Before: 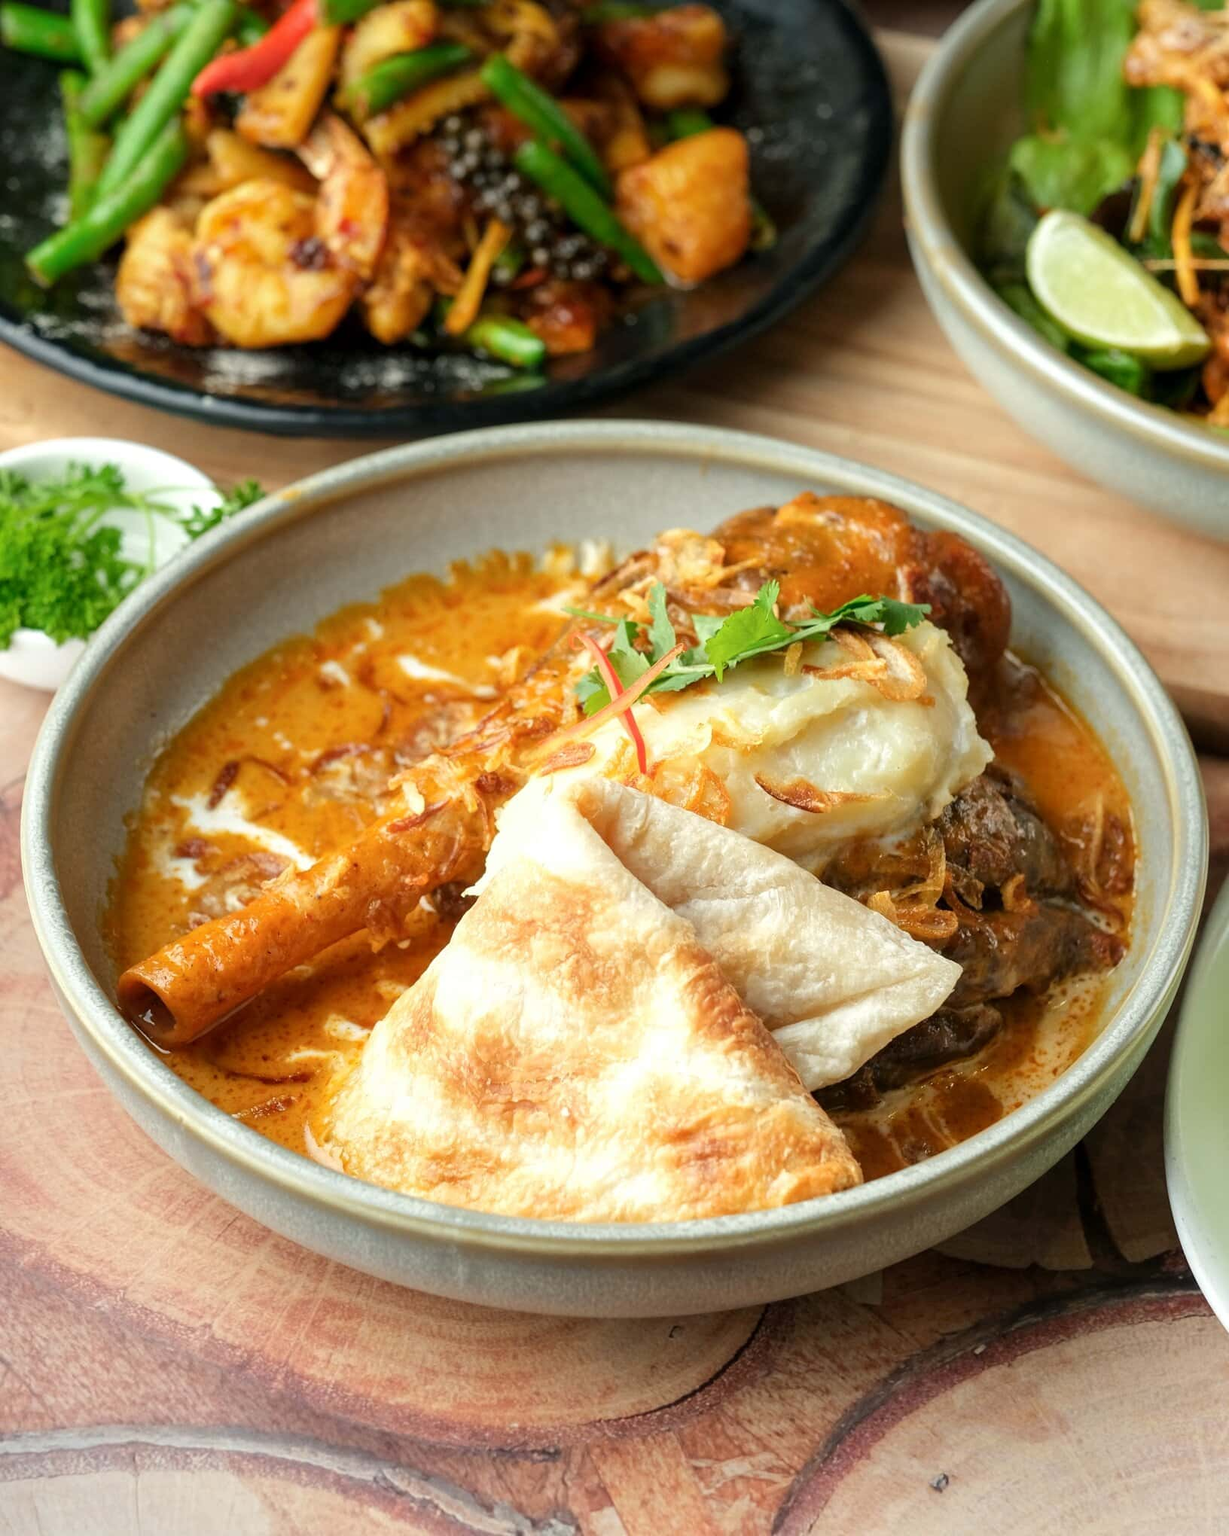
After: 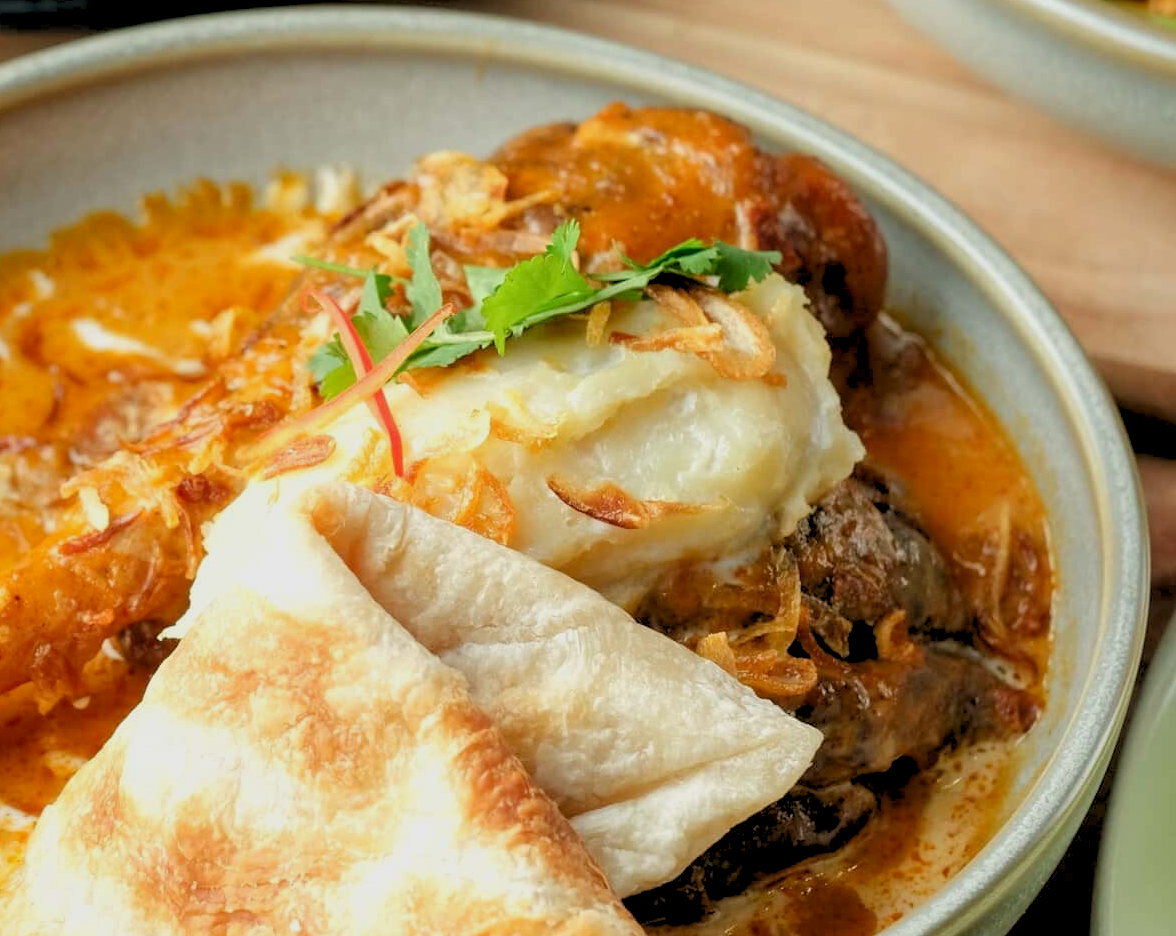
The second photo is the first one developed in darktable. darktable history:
contrast brightness saturation: brightness -0.09
rgb levels: preserve colors sum RGB, levels [[0.038, 0.433, 0.934], [0, 0.5, 1], [0, 0.5, 1]]
crop and rotate: left 27.938%, top 27.046%, bottom 27.046%
